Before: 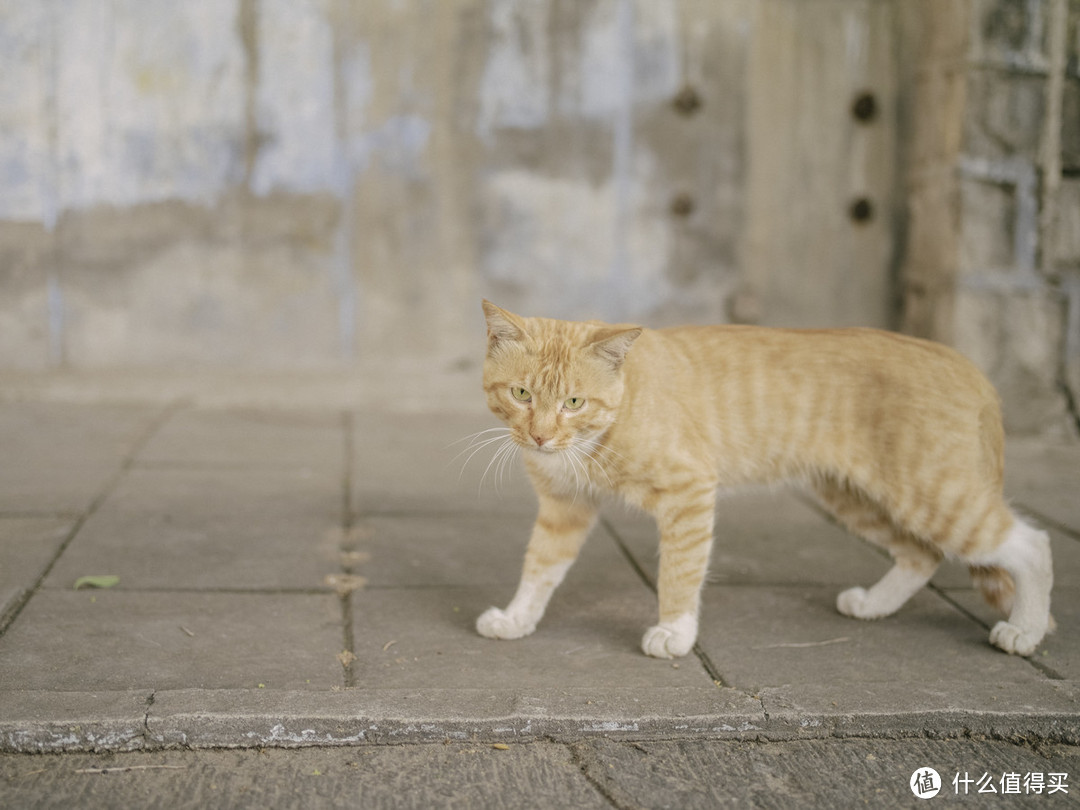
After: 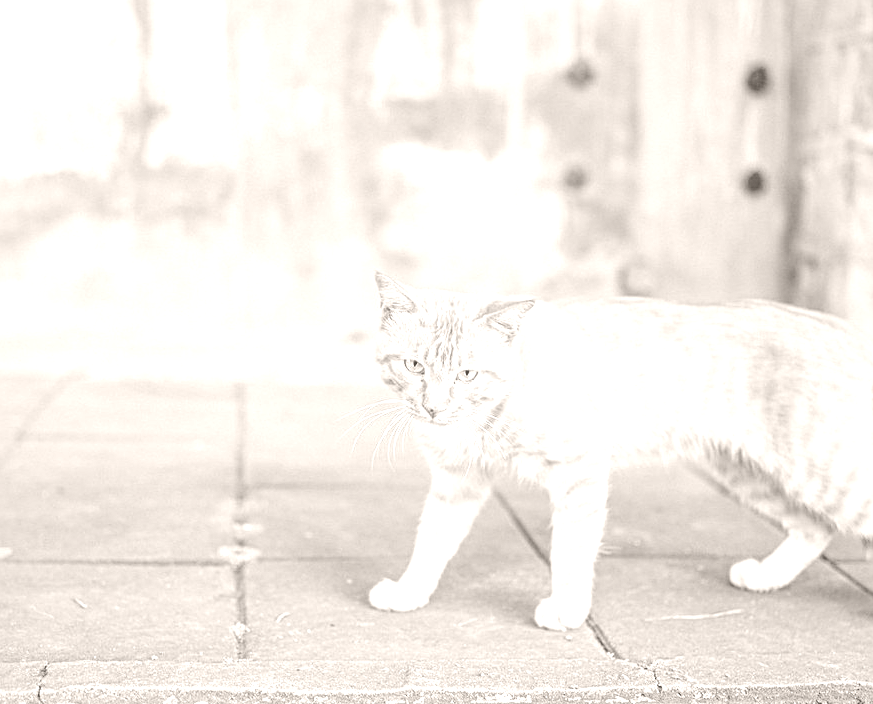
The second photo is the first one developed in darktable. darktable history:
colorize: hue 34.49°, saturation 35.33%, source mix 100%, lightness 55%, version 1
local contrast: mode bilateral grid, contrast 25, coarseness 60, detail 151%, midtone range 0.2
tone curve: curves: ch0 [(0, 0) (0.004, 0.008) (0.077, 0.156) (0.169, 0.29) (0.774, 0.774) (1, 1)], color space Lab, linked channels, preserve colors none
sharpen: amount 0.2
crop: left 9.929%, top 3.475%, right 9.188%, bottom 9.529%
contrast equalizer: y [[0.5, 0.5, 0.5, 0.539, 0.64, 0.611], [0.5 ×6], [0.5 ×6], [0 ×6], [0 ×6]]
